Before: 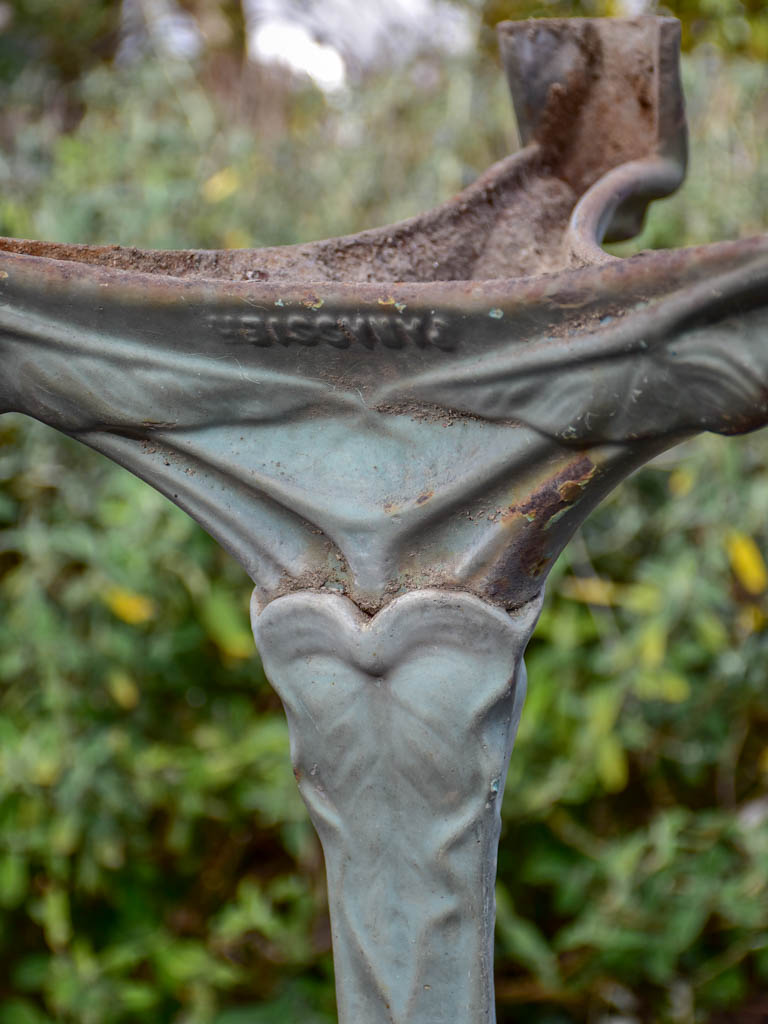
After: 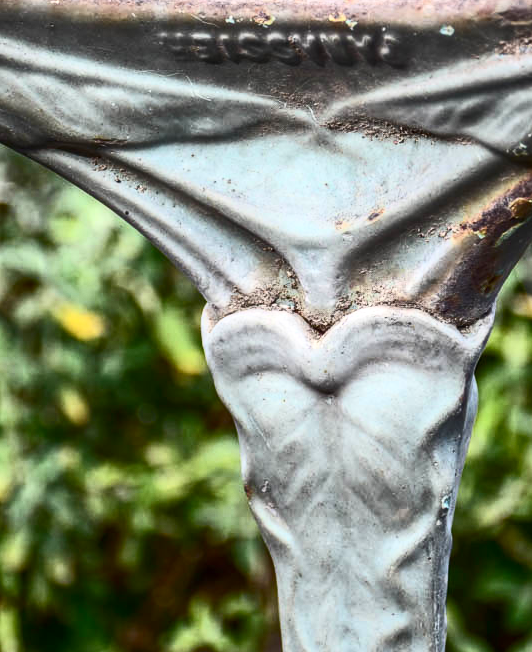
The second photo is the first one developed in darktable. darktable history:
contrast brightness saturation: contrast 0.62, brightness 0.34, saturation 0.14
crop: left 6.488%, top 27.668%, right 24.183%, bottom 8.656%
local contrast: on, module defaults
